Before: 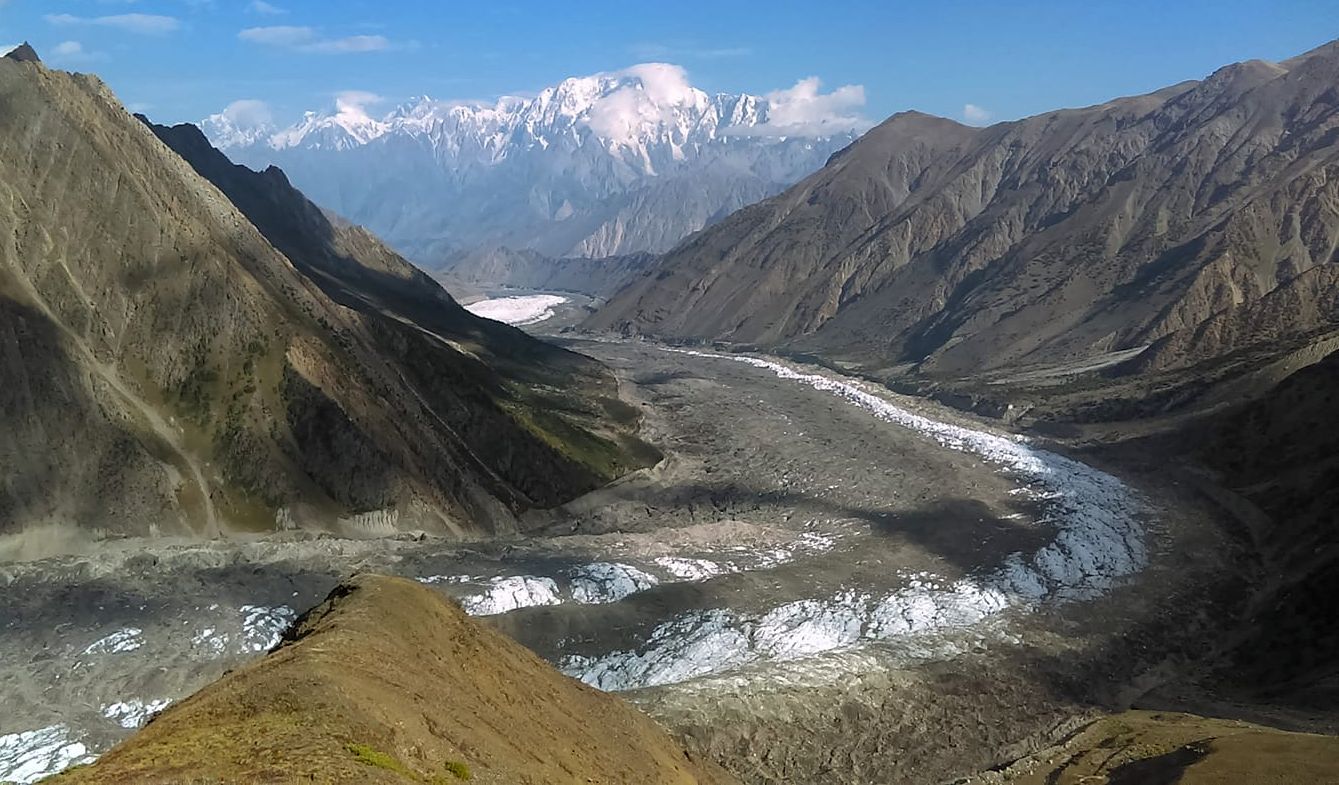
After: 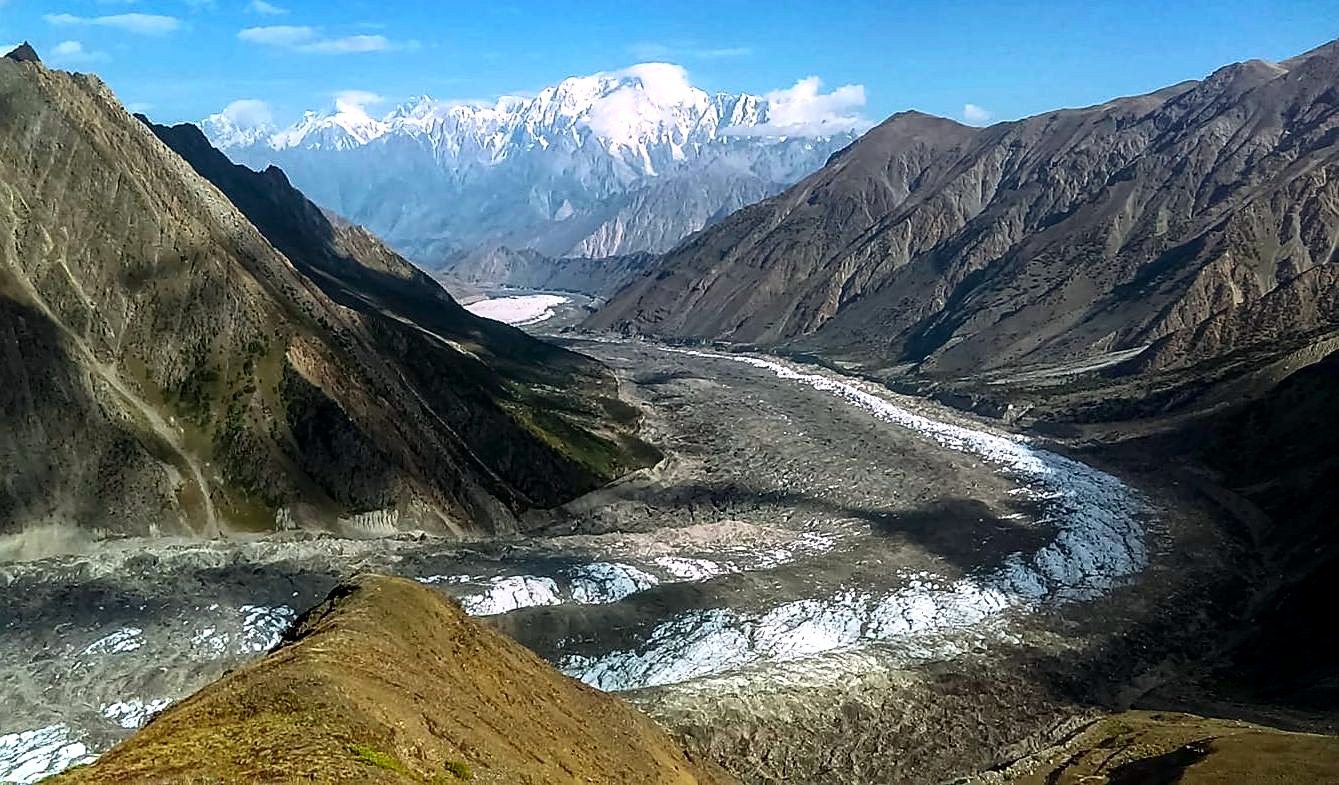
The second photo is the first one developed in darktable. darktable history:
tone curve: curves: ch0 [(0, 0) (0.139, 0.067) (0.319, 0.269) (0.498, 0.505) (0.725, 0.824) (0.864, 0.945) (0.985, 1)]; ch1 [(0, 0) (0.291, 0.197) (0.456, 0.426) (0.495, 0.488) (0.557, 0.578) (0.599, 0.644) (0.702, 0.786) (1, 1)]; ch2 [(0, 0) (0.125, 0.089) (0.353, 0.329) (0.447, 0.43) (0.557, 0.566) (0.63, 0.667) (1, 1)], color space Lab, independent channels, preserve colors none
local contrast: on, module defaults
sharpen: on, module defaults
